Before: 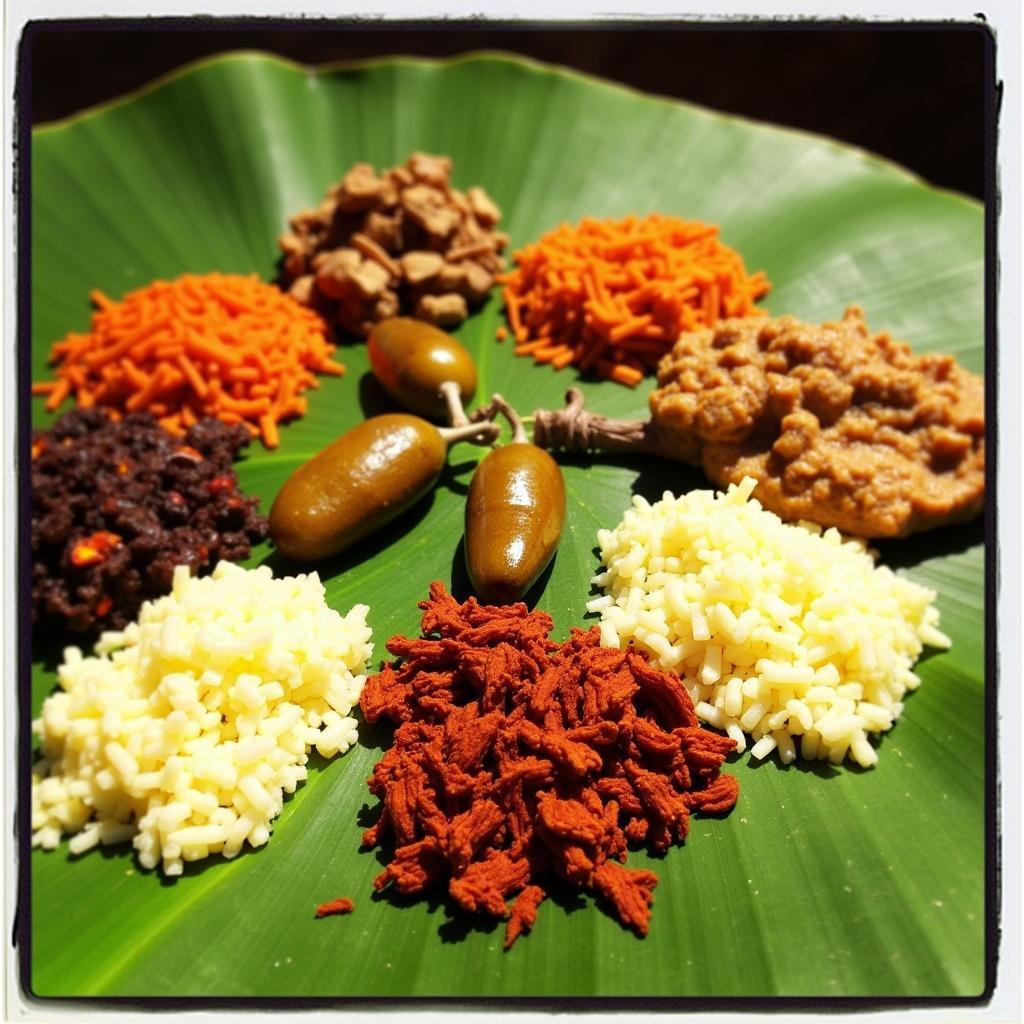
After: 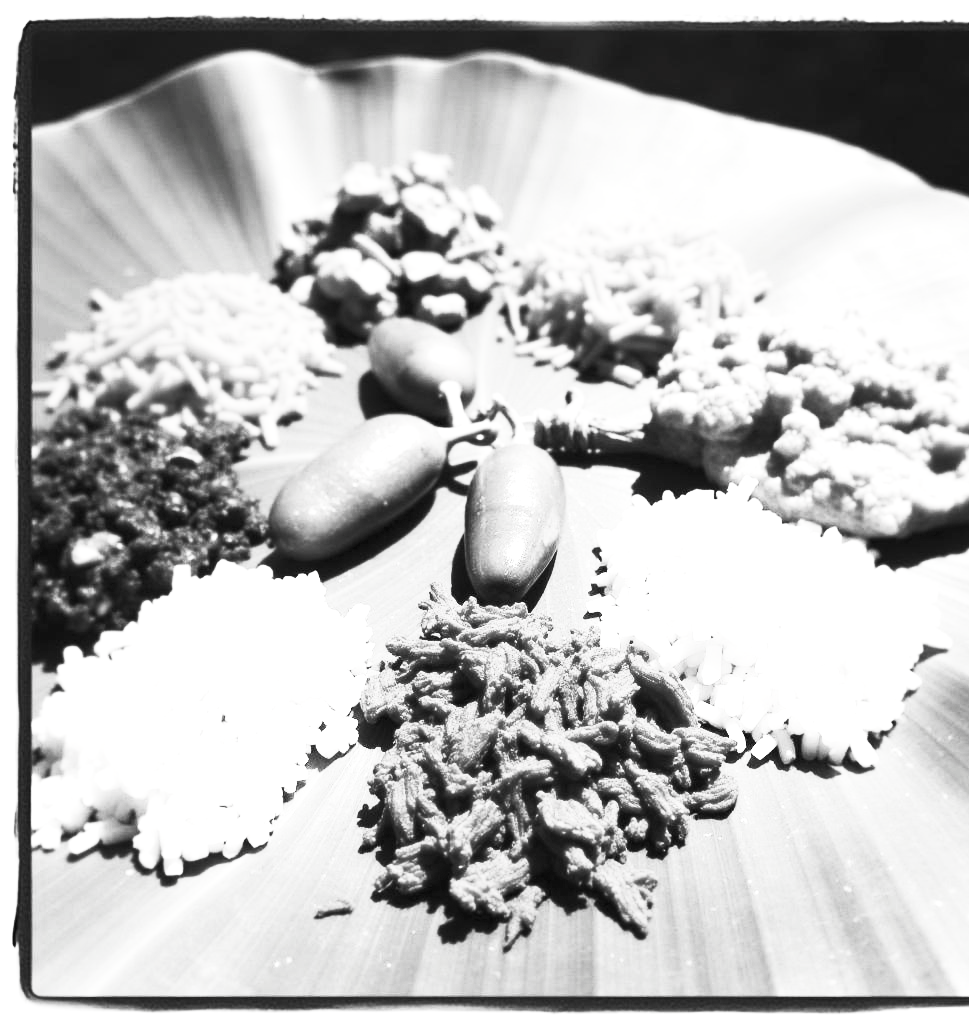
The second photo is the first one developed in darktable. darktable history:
crop and rotate: left 0%, right 5.335%
contrast brightness saturation: contrast 0.529, brightness 0.479, saturation -0.998
exposure: black level correction 0, exposure 1 EV, compensate exposure bias true, compensate highlight preservation false
